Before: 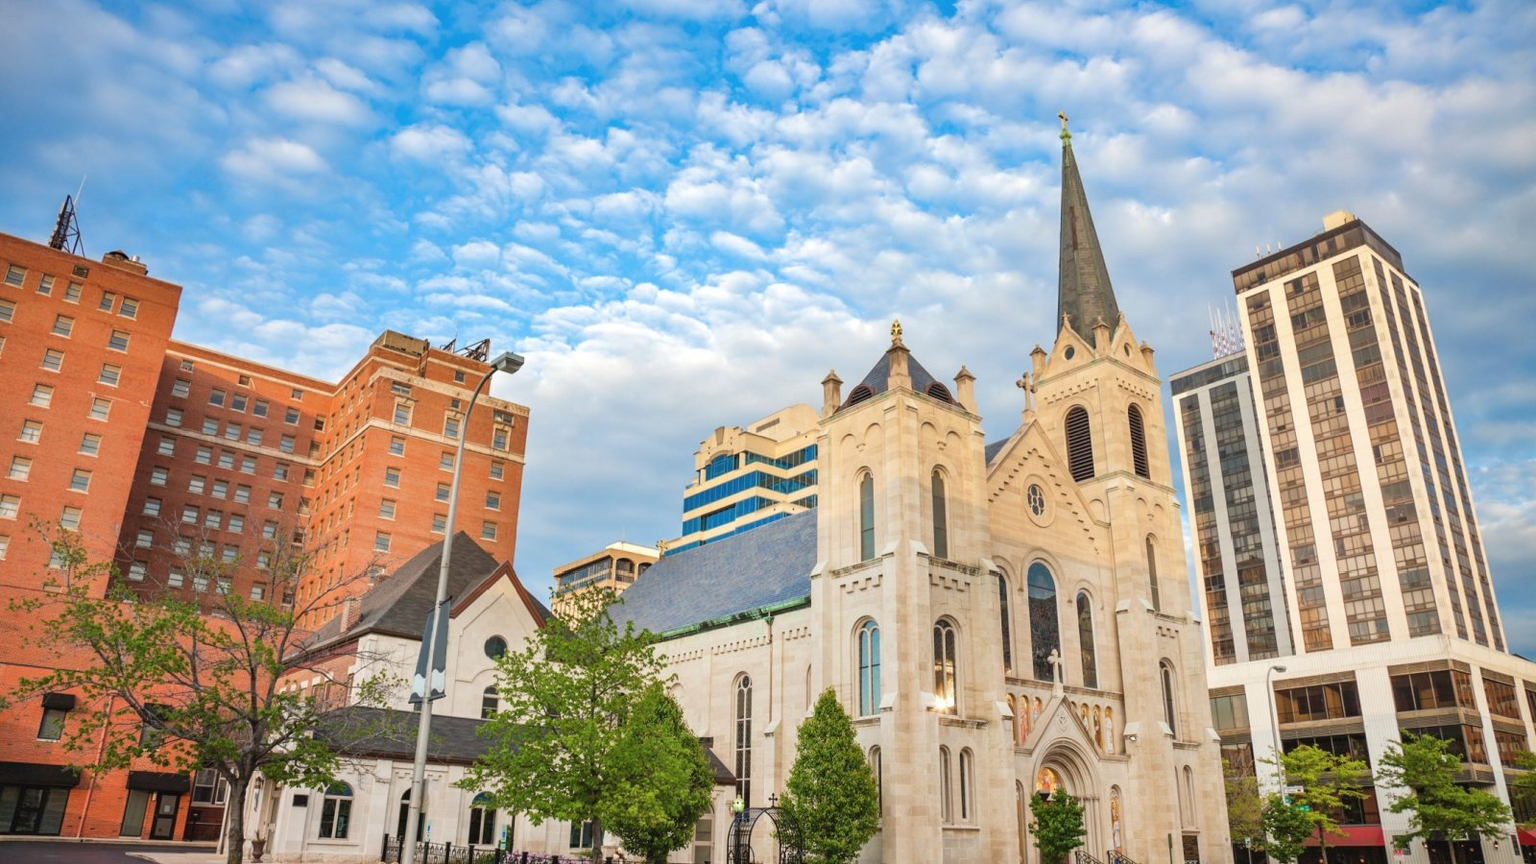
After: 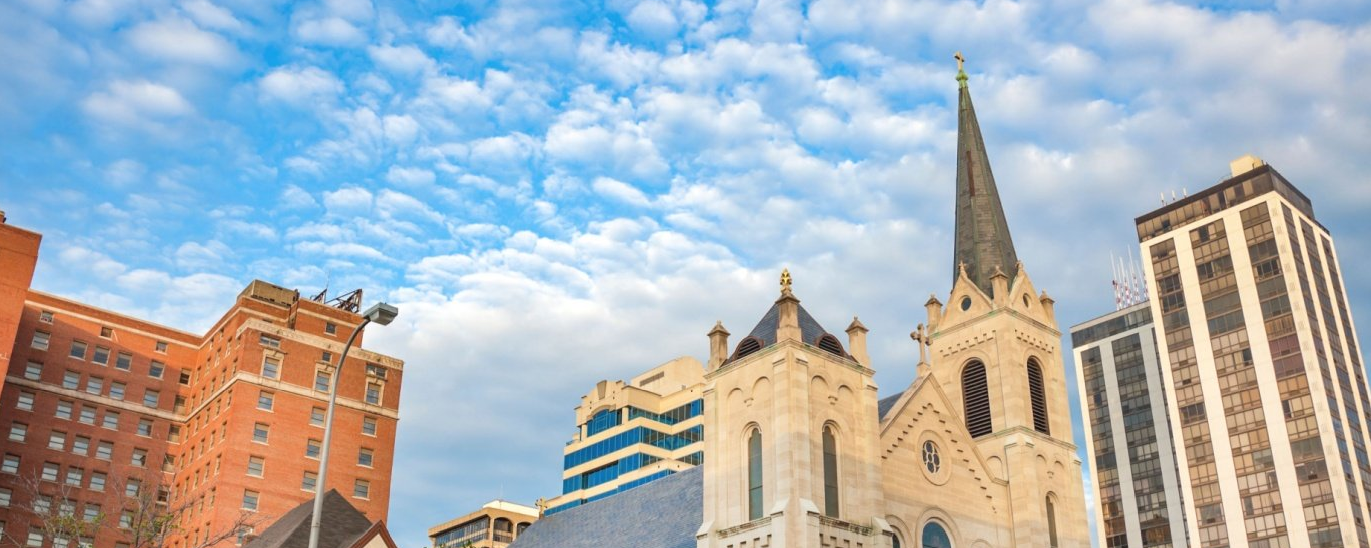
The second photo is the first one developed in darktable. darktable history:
crop and rotate: left 9.278%, top 7.167%, right 5.017%, bottom 31.835%
contrast brightness saturation: contrast 0.053
